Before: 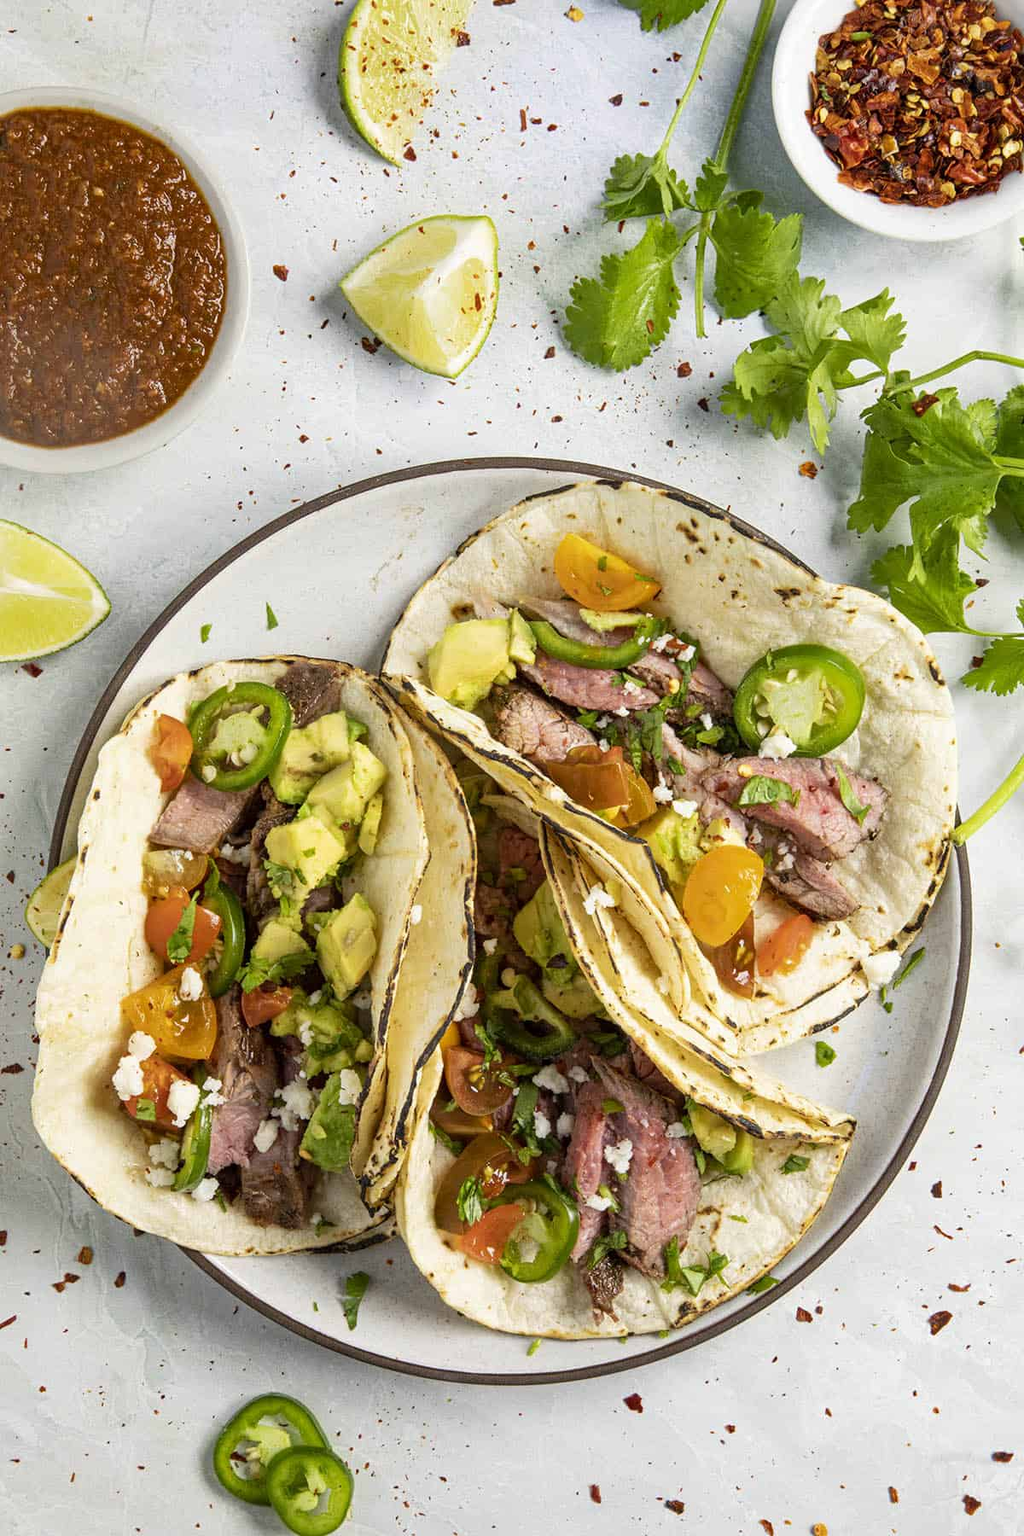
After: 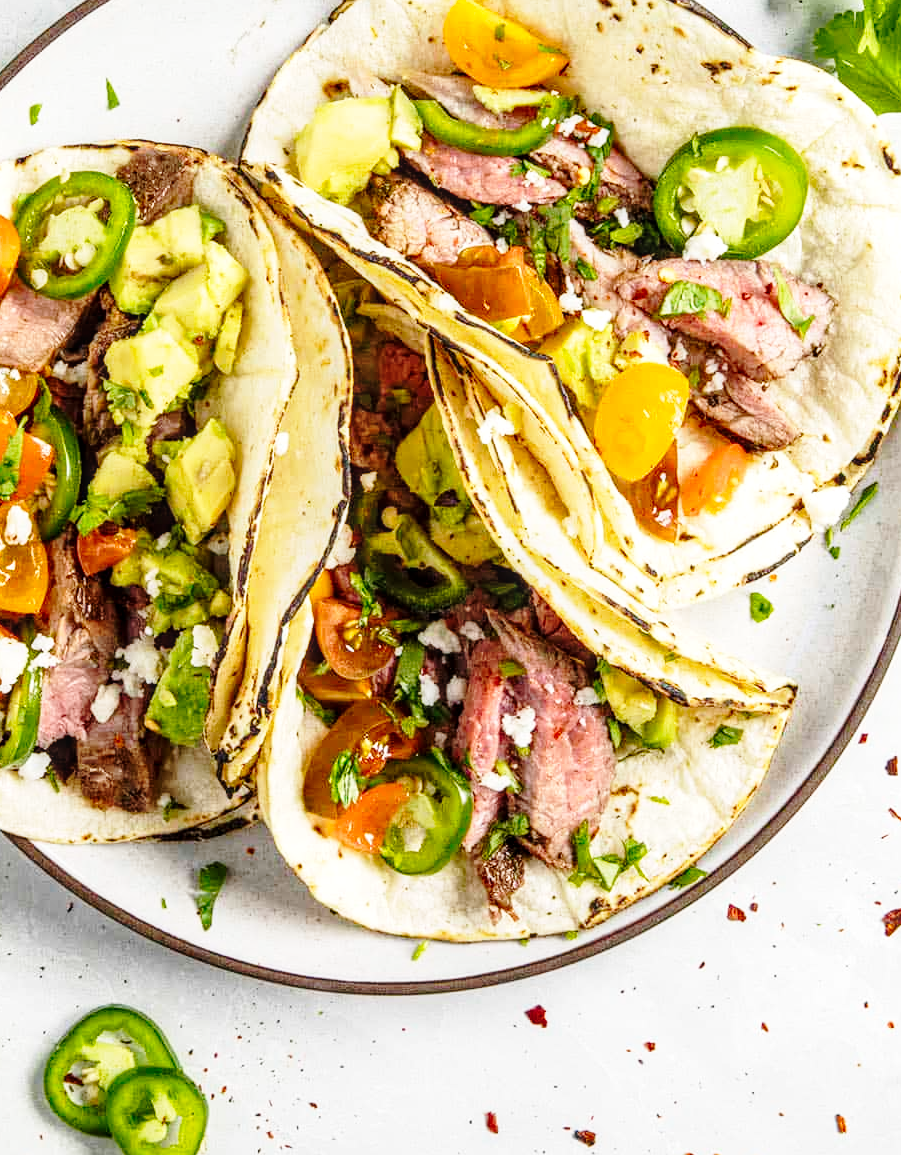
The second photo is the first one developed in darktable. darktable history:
local contrast: on, module defaults
crop and rotate: left 17.234%, top 34.913%, right 7.674%, bottom 0.883%
base curve: curves: ch0 [(0, 0) (0.028, 0.03) (0.121, 0.232) (0.46, 0.748) (0.859, 0.968) (1, 1)], preserve colors none
